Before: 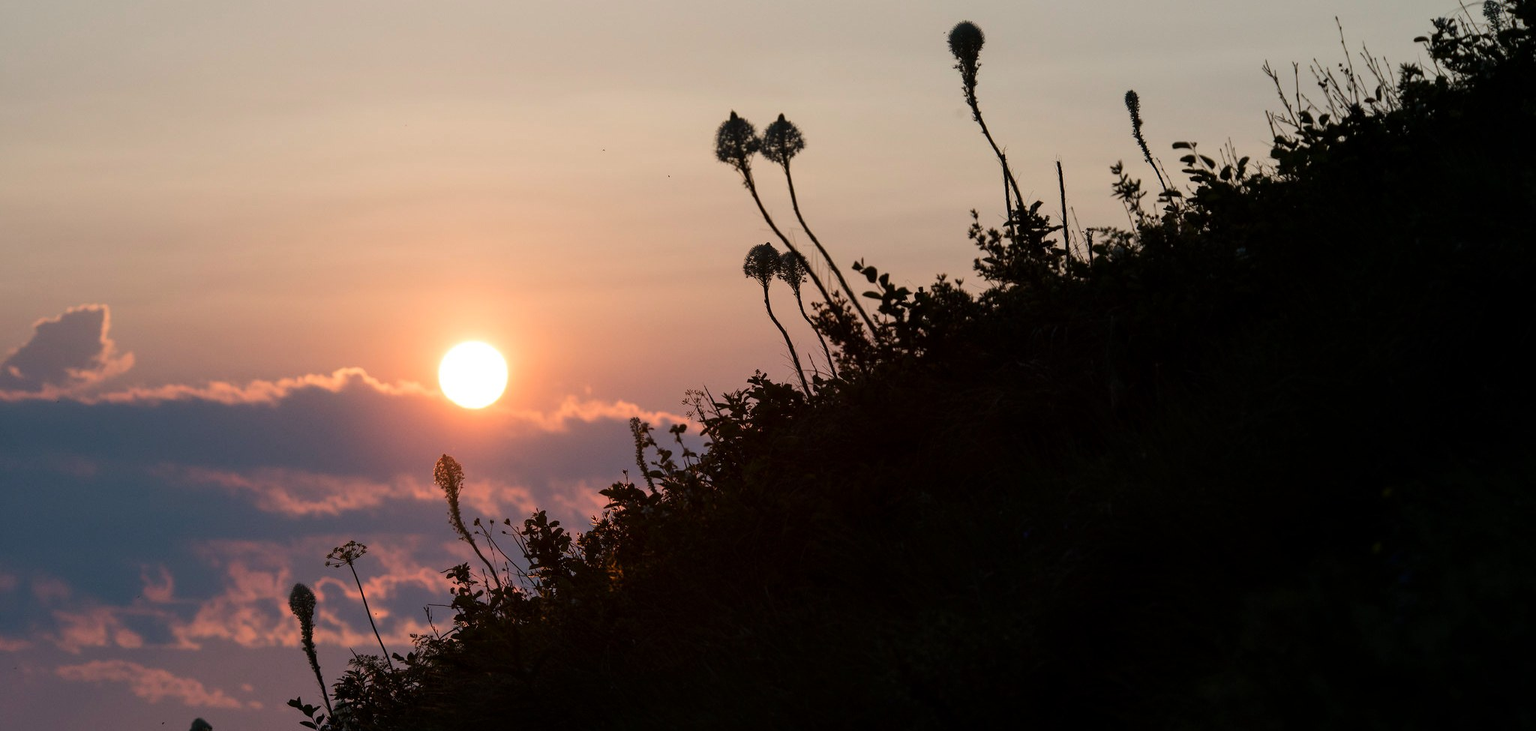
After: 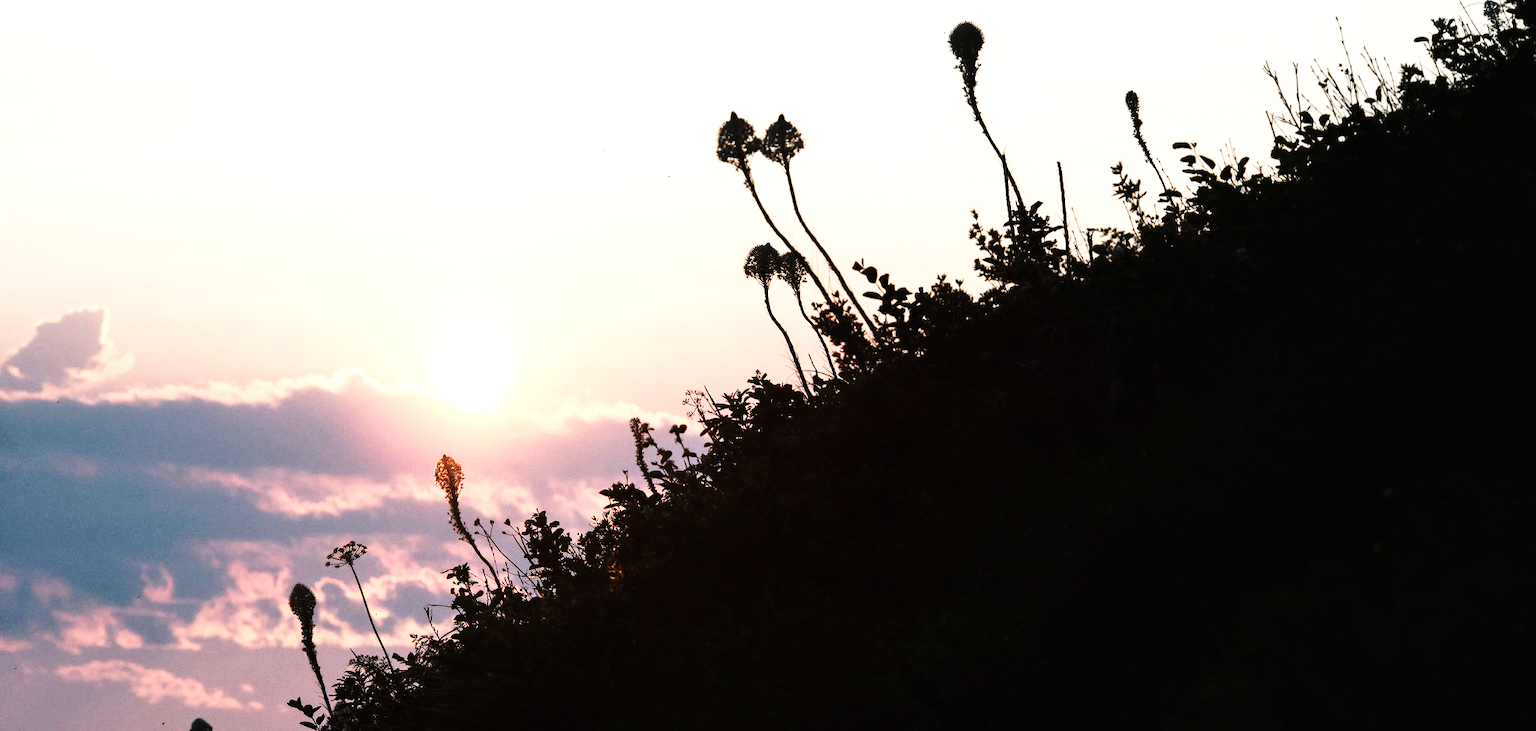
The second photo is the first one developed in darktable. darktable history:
exposure: black level correction -0.002, exposure 0.54 EV, compensate highlight preservation false
tone equalizer: -8 EV -1.08 EV, -7 EV -1.01 EV, -6 EV -0.867 EV, -5 EV -0.578 EV, -3 EV 0.578 EV, -2 EV 0.867 EV, -1 EV 1.01 EV, +0 EV 1.08 EV, edges refinement/feathering 500, mask exposure compensation -1.57 EV, preserve details no
base curve: curves: ch0 [(0, 0) (0.028, 0.03) (0.121, 0.232) (0.46, 0.748) (0.859, 0.968) (1, 1)], preserve colors none
